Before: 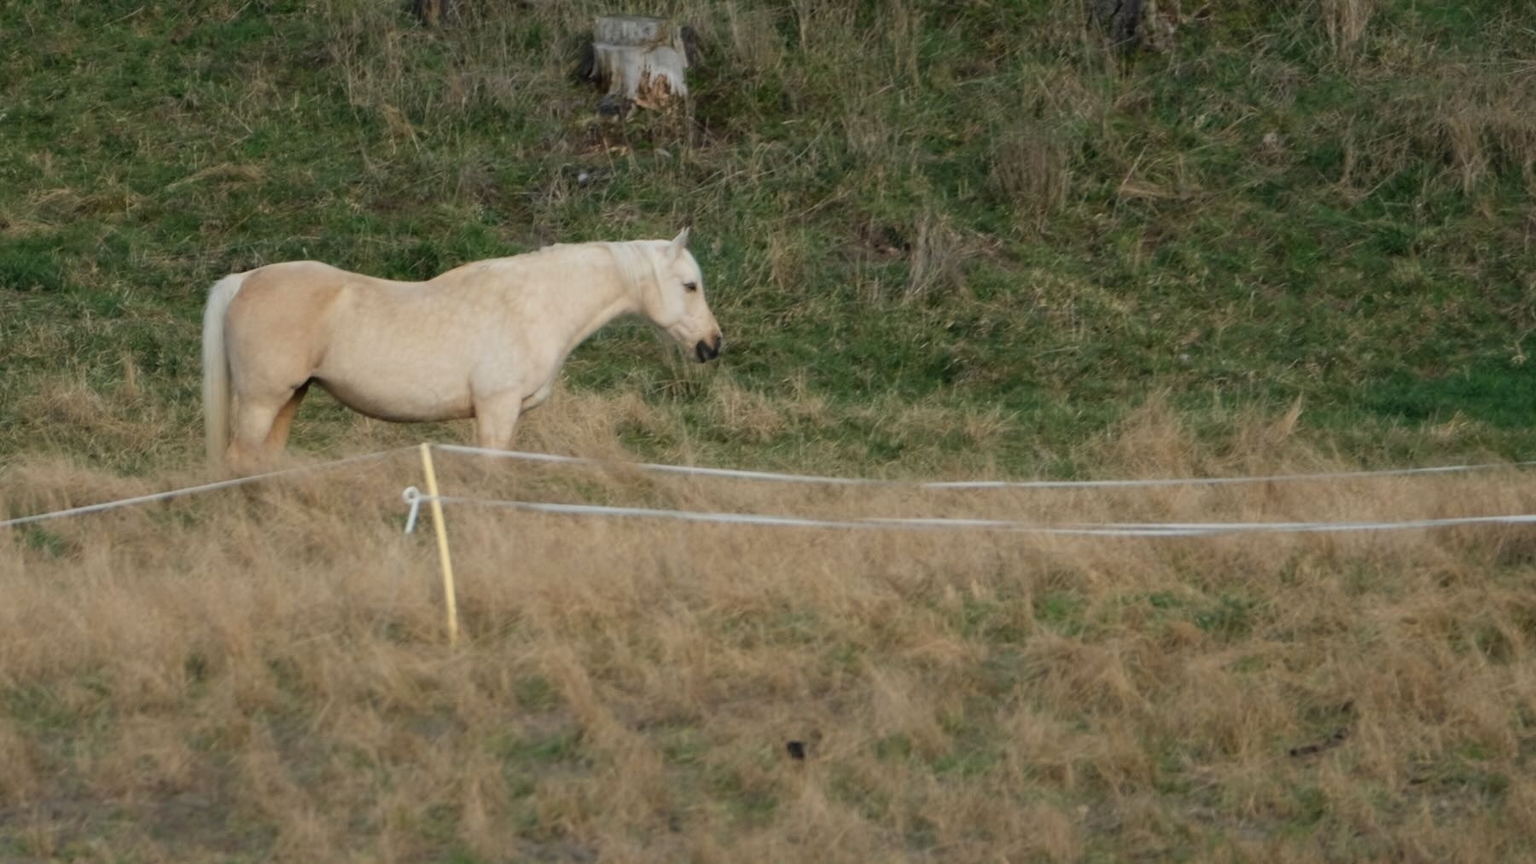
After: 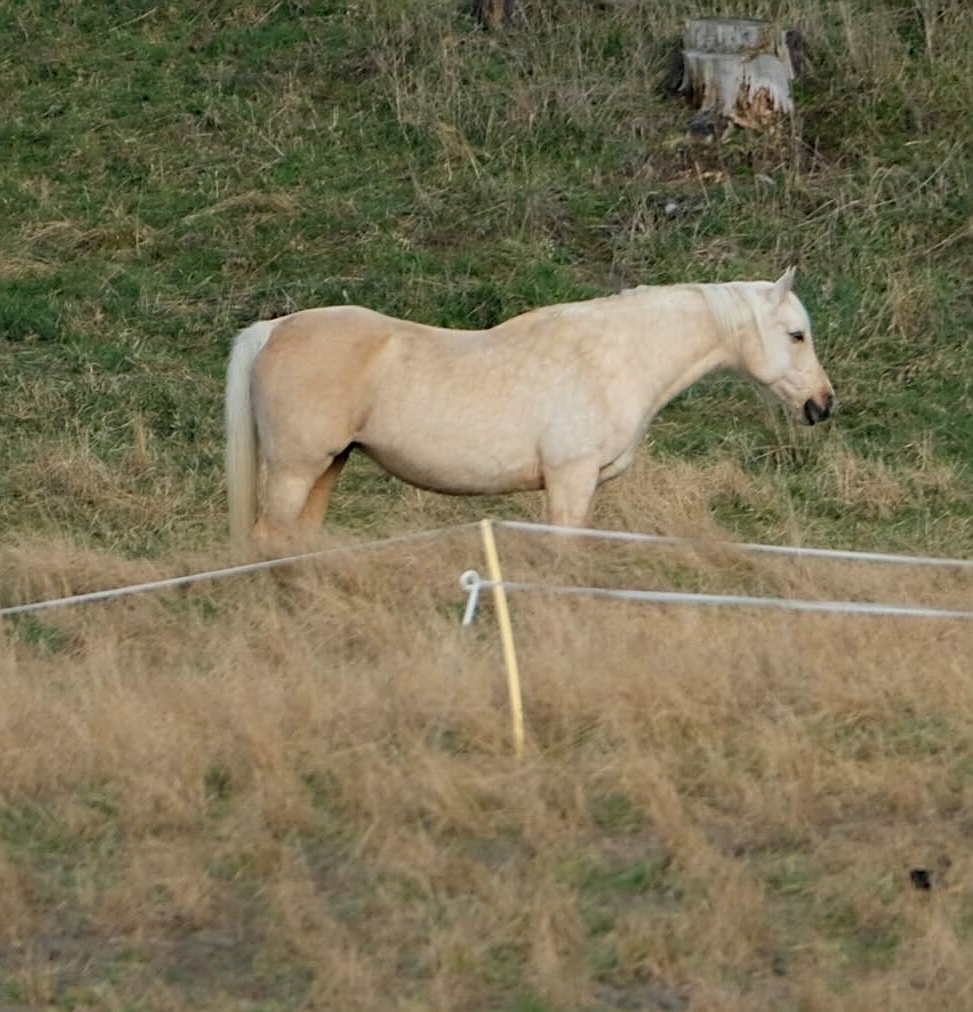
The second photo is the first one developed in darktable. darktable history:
crop: left 0.689%, right 45.255%, bottom 0.082%
contrast brightness saturation: contrast 0.048, brightness 0.065, saturation 0.006
haze removal: compatibility mode true, adaptive false
sharpen: on, module defaults
